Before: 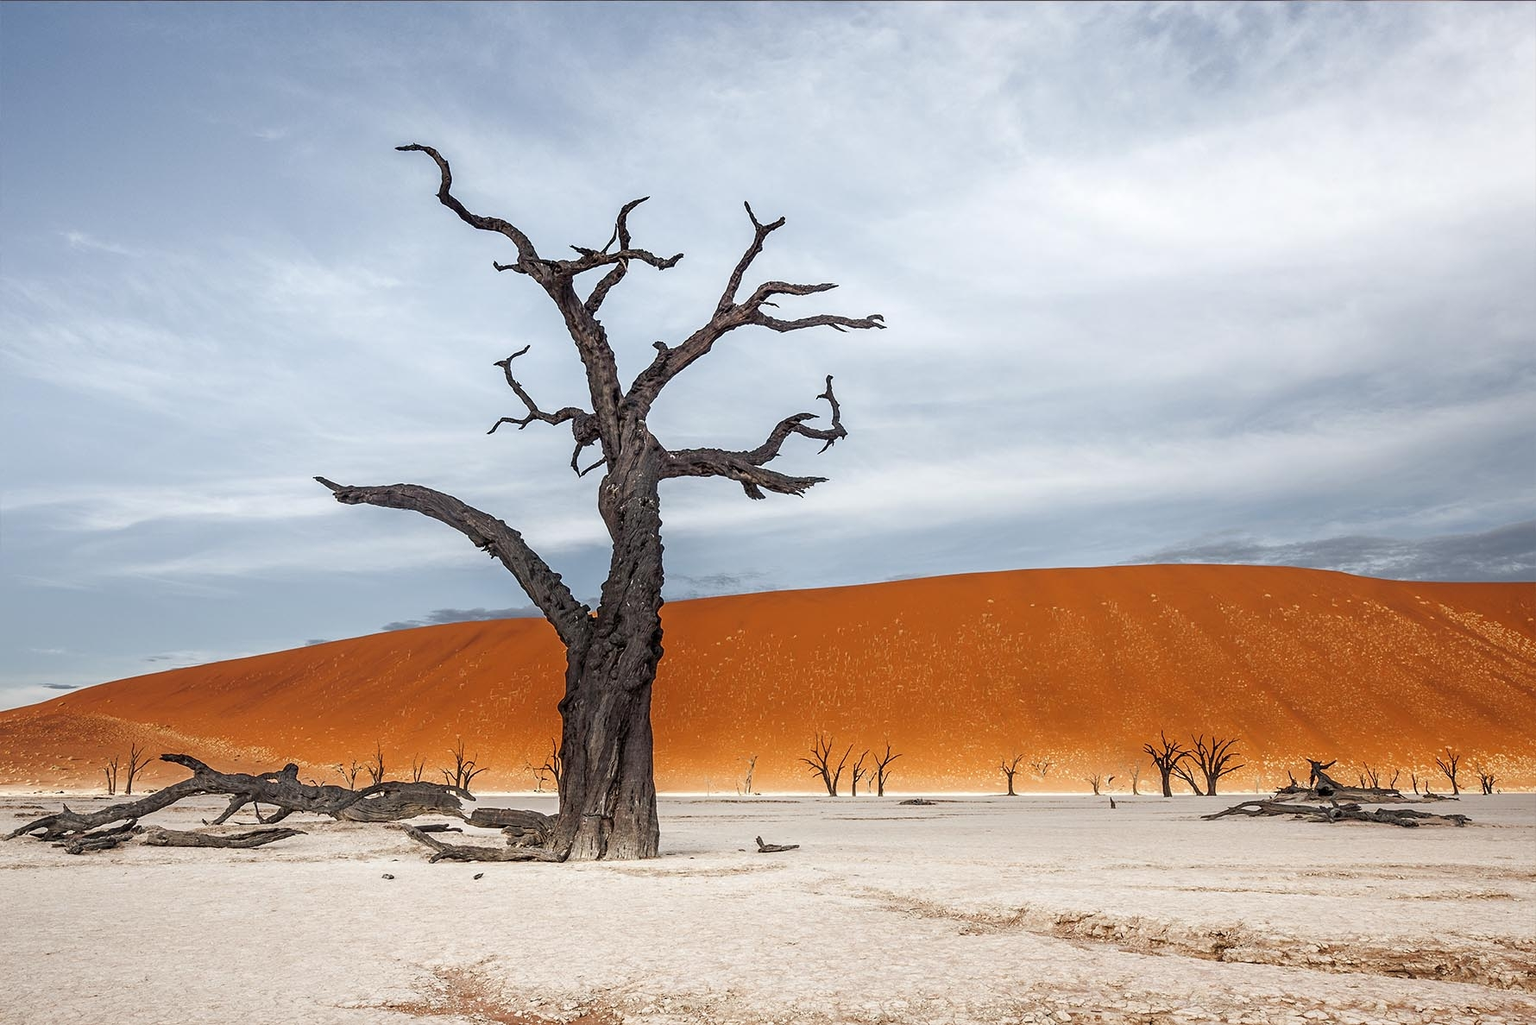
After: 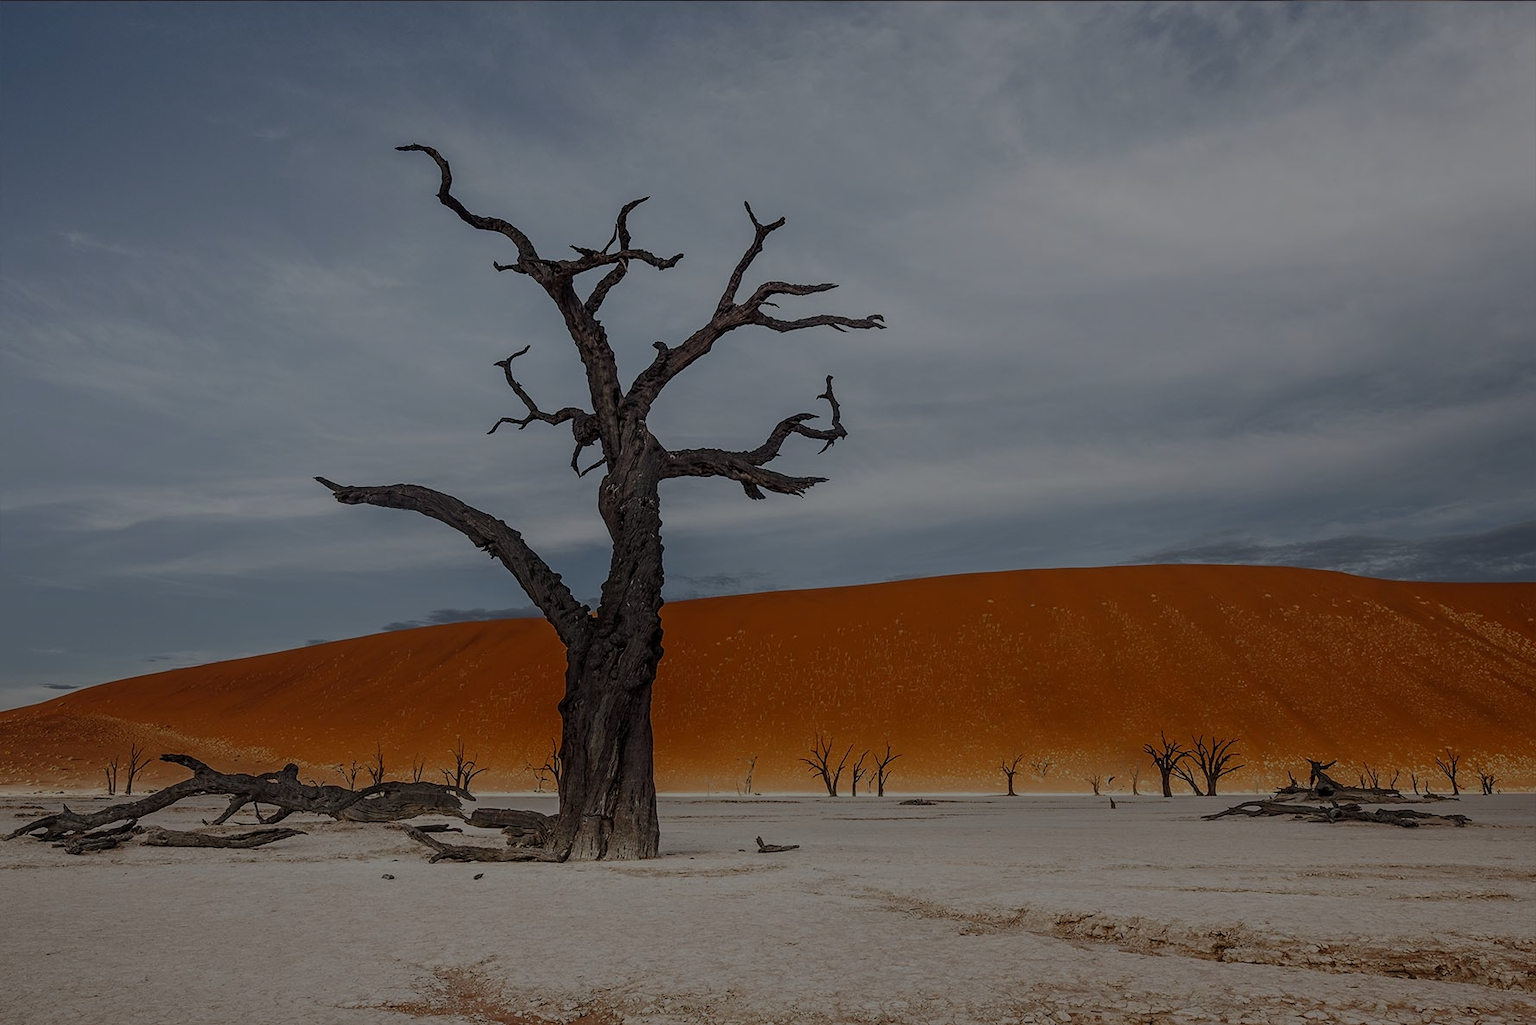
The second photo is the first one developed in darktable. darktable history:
exposure: exposure -2.002 EV, compensate highlight preservation false
color contrast: green-magenta contrast 1.1, blue-yellow contrast 1.1, unbound 0
